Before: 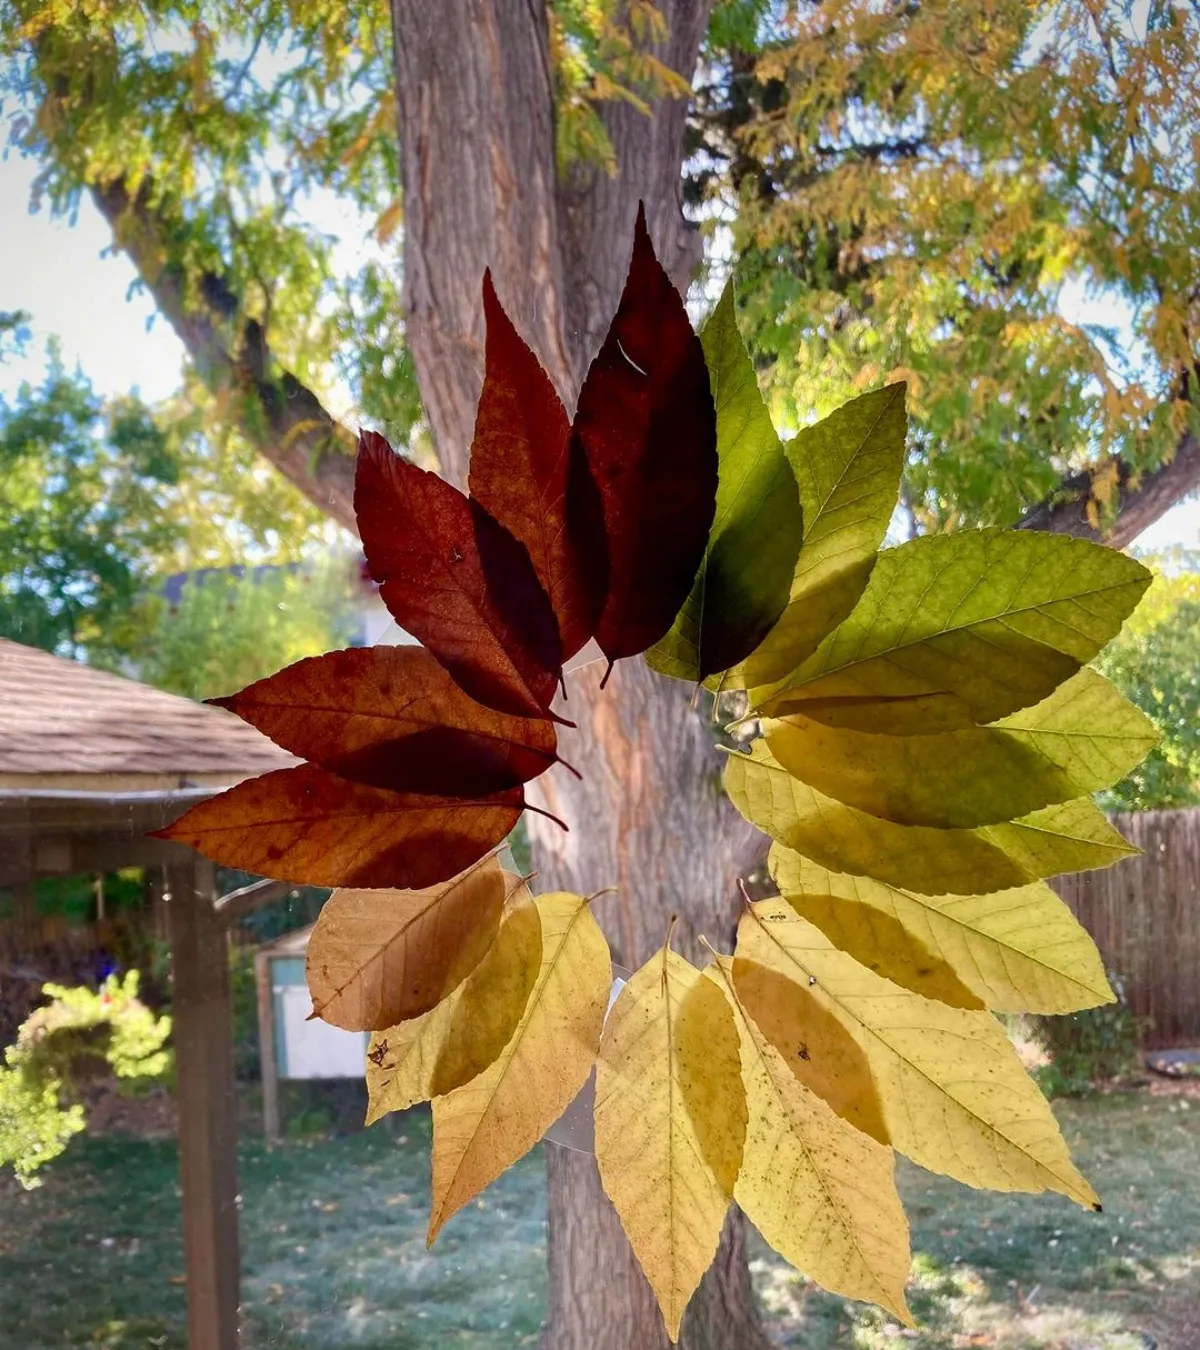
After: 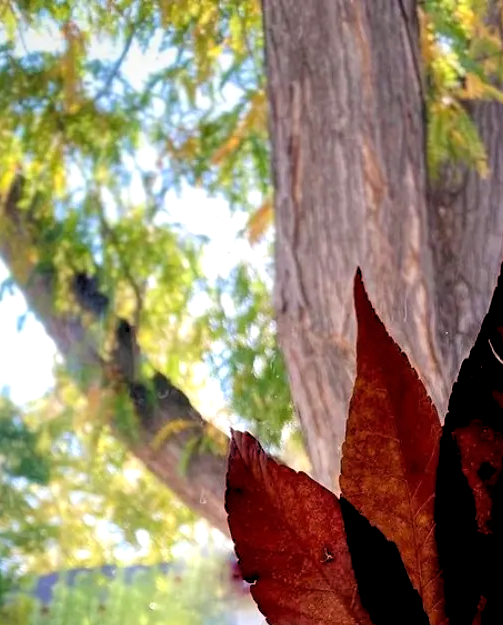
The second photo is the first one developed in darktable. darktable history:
exposure: exposure 0.197 EV, compensate highlight preservation false
crop and rotate: left 10.817%, top 0.062%, right 47.194%, bottom 53.626%
rgb levels: levels [[0.013, 0.434, 0.89], [0, 0.5, 1], [0, 0.5, 1]]
